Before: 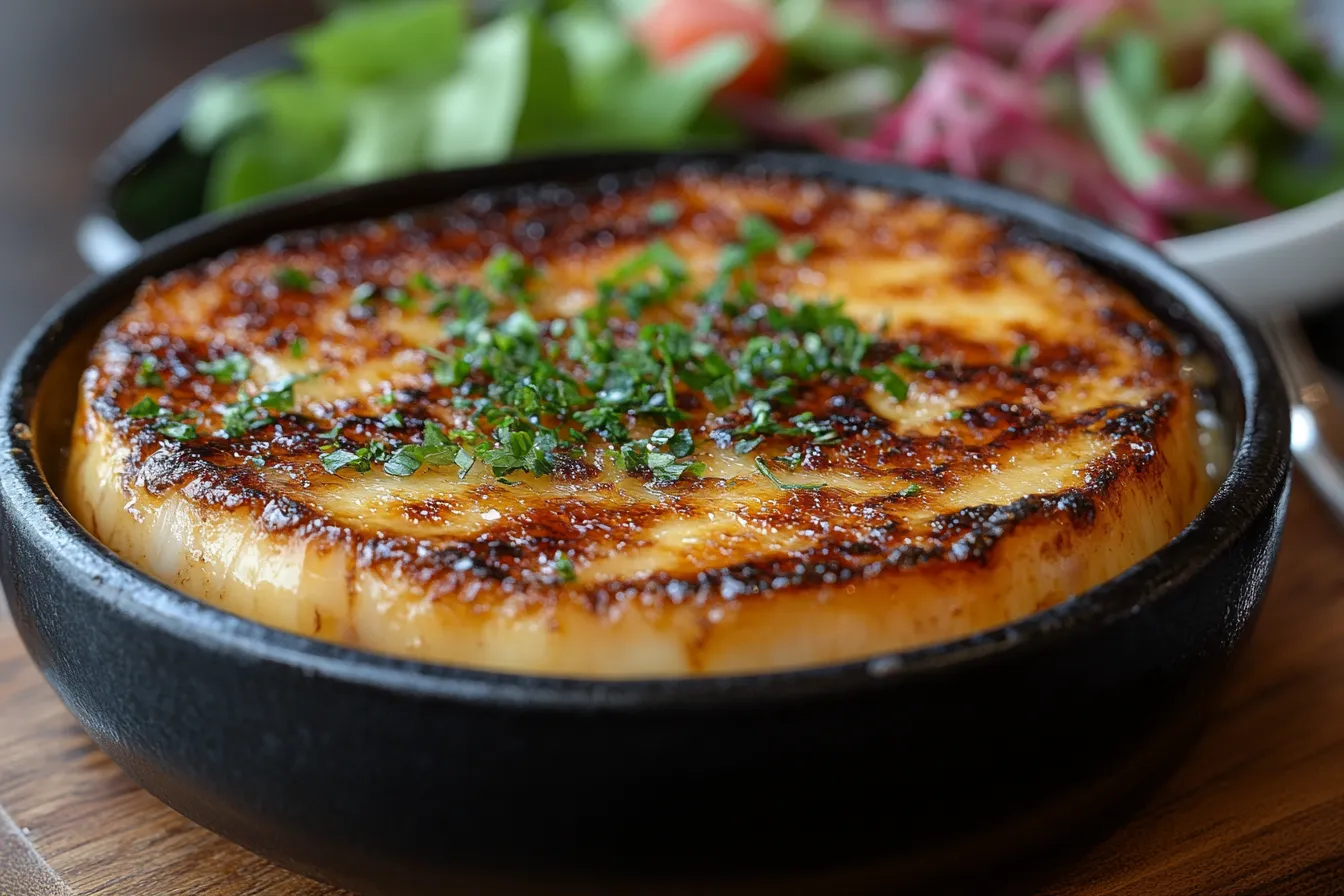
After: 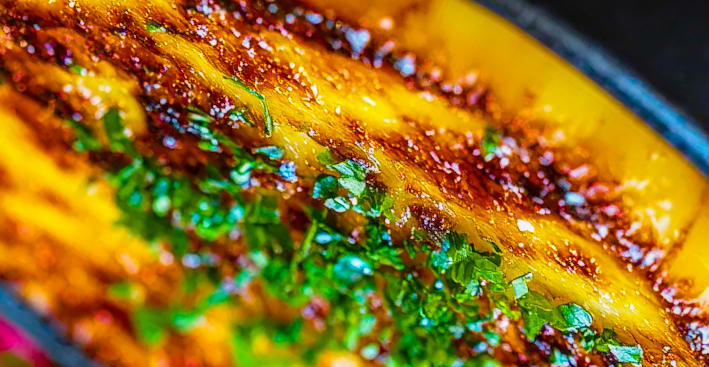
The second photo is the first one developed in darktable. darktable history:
color balance rgb: linear chroma grading › shadows 17.688%, linear chroma grading › highlights 61.05%, linear chroma grading › global chroma 49.541%, perceptual saturation grading › global saturation 20%, perceptual saturation grading › highlights -14.178%, perceptual saturation grading › shadows 50.097%
local contrast: highlights 5%, shadows 4%, detail 133%
base curve: curves: ch0 [(0, 0) (0.088, 0.125) (0.176, 0.251) (0.354, 0.501) (0.613, 0.749) (1, 0.877)], preserve colors none
crop and rotate: angle 148.48°, left 9.169%, top 15.633%, right 4.416%, bottom 17.162%
